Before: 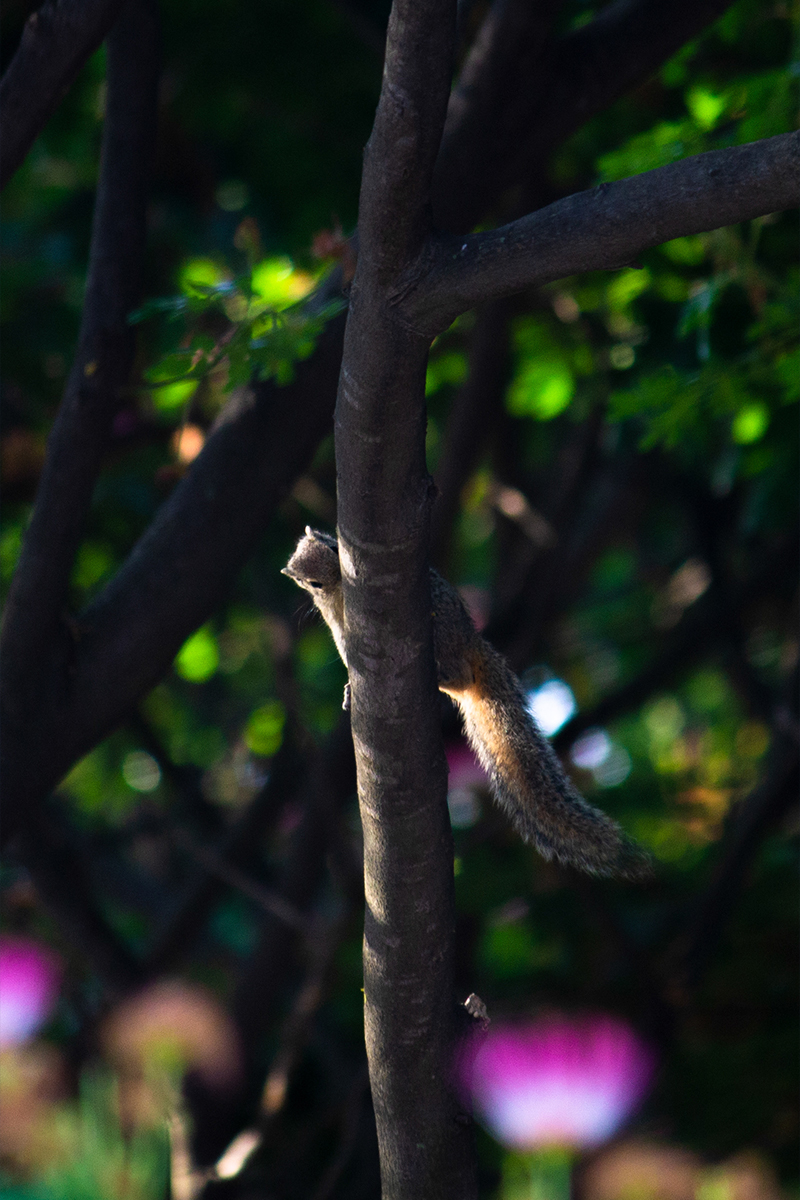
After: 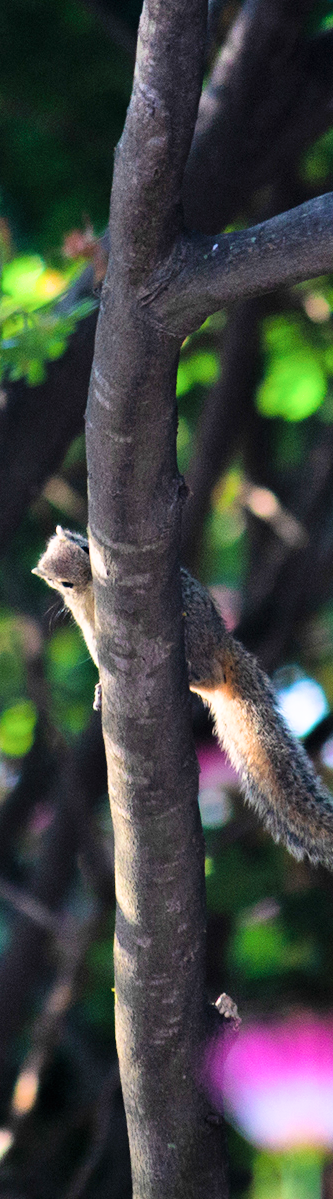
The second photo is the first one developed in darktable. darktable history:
crop: left 31.229%, right 27.105%
shadows and highlights: soften with gaussian
exposure: black level correction 0, exposure 1.388 EV, compensate exposure bias true, compensate highlight preservation false
filmic rgb: hardness 4.17, contrast 0.921
